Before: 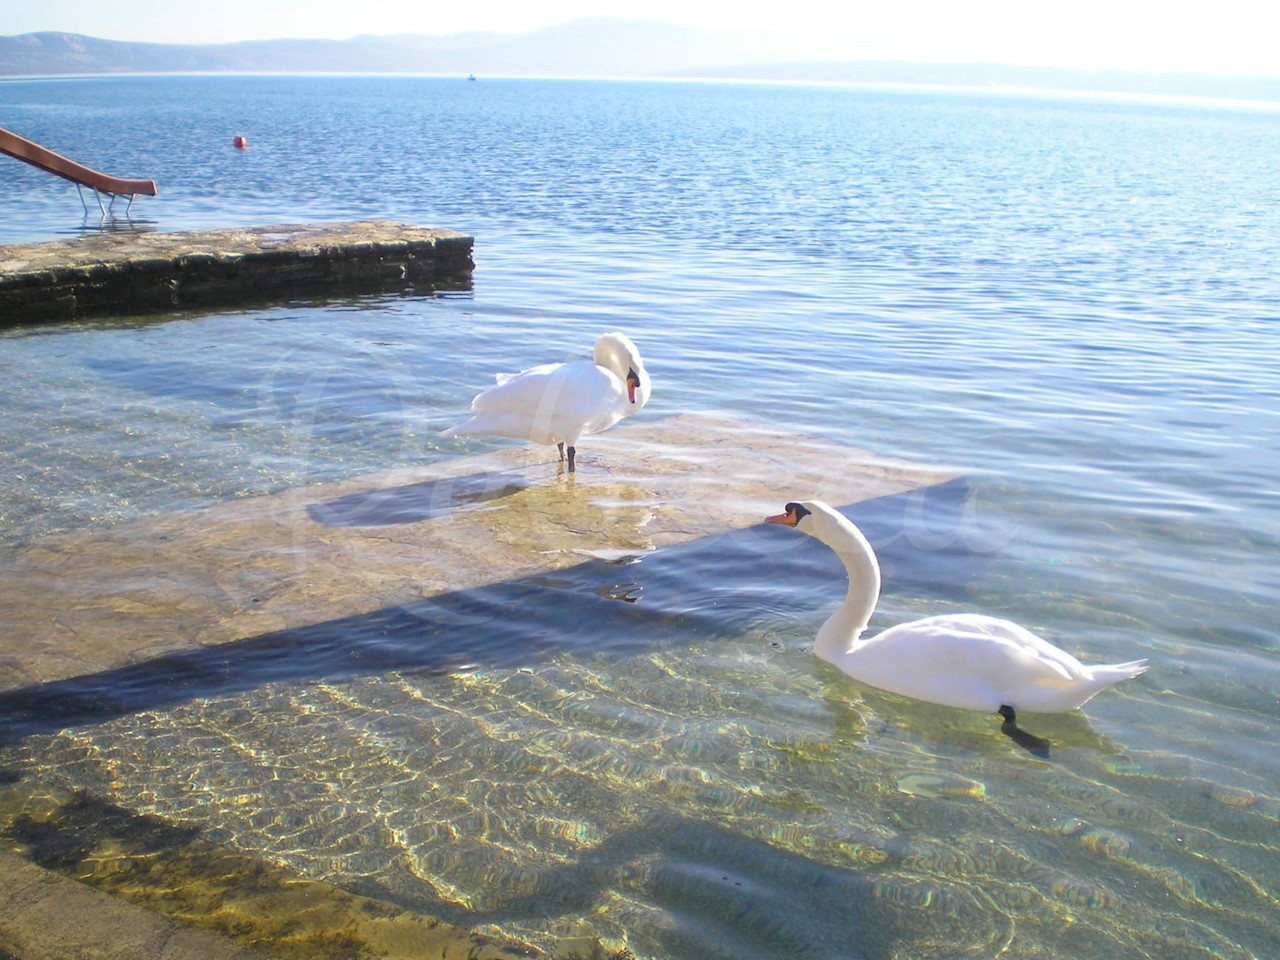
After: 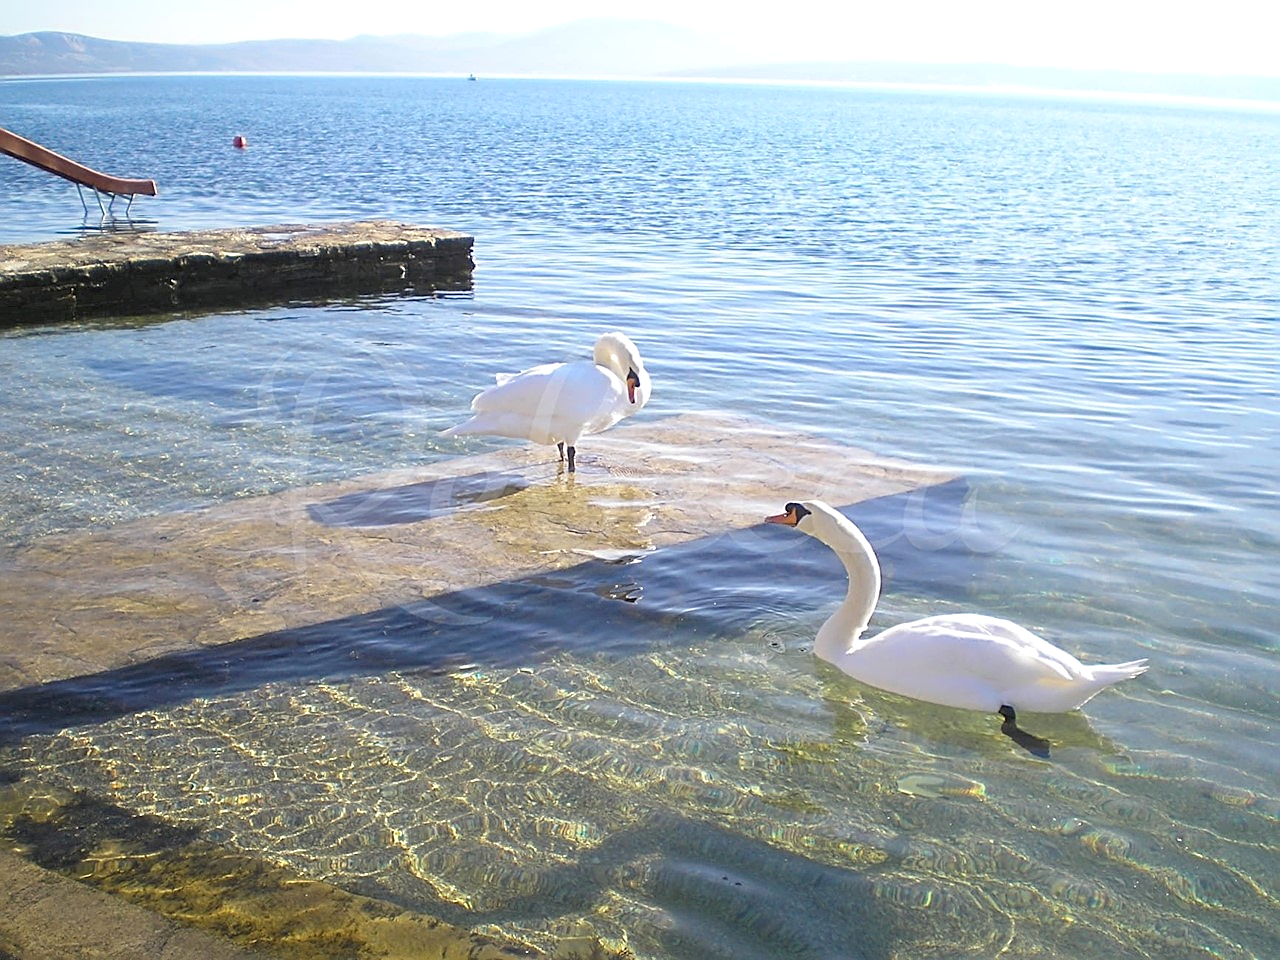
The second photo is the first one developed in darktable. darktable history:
sharpen: amount 0.993
exposure: exposure 0.073 EV, compensate highlight preservation false
